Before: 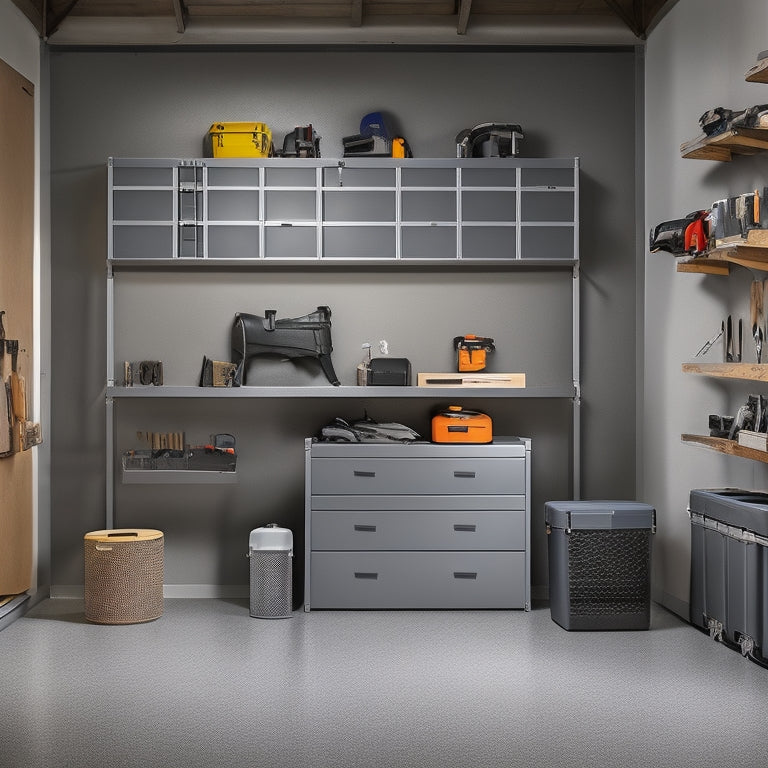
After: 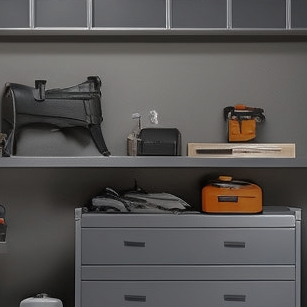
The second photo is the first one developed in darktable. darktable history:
base curve: curves: ch0 [(0, 0) (0.841, 0.609) (1, 1)]
color zones: curves: ch0 [(0, 0.5) (0.125, 0.4) (0.25, 0.5) (0.375, 0.4) (0.5, 0.4) (0.625, 0.35) (0.75, 0.35) (0.875, 0.5)]; ch1 [(0, 0.35) (0.125, 0.45) (0.25, 0.35) (0.375, 0.35) (0.5, 0.35) (0.625, 0.35) (0.75, 0.45) (0.875, 0.35)]; ch2 [(0, 0.6) (0.125, 0.5) (0.25, 0.5) (0.375, 0.6) (0.5, 0.6) (0.625, 0.5) (0.75, 0.5) (0.875, 0.5)]
crop: left 30%, top 30%, right 30%, bottom 30%
